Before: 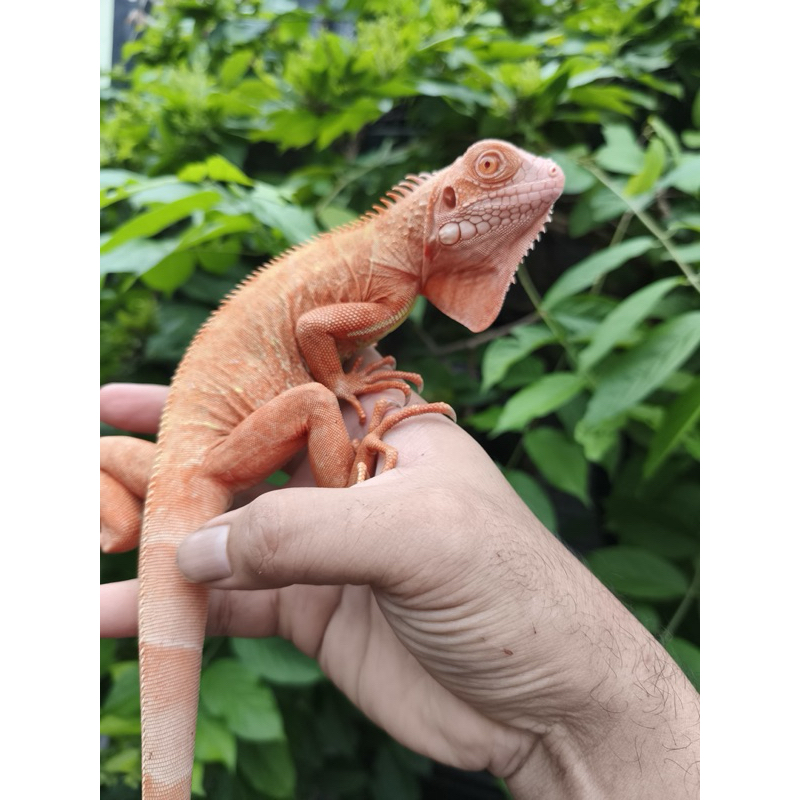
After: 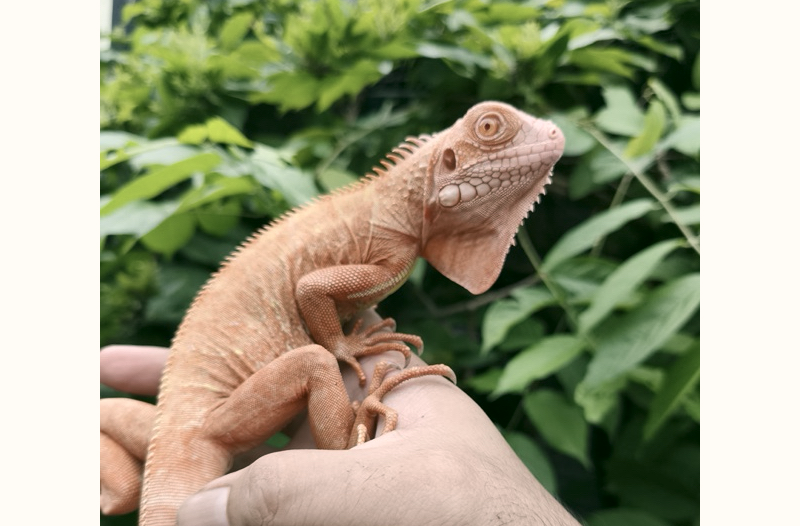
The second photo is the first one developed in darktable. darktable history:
color correction: highlights a* 4.3, highlights b* 4.93, shadows a* -7.73, shadows b* 4.66
crop and rotate: top 4.835%, bottom 29.333%
contrast brightness saturation: contrast 0.101, saturation -0.304
